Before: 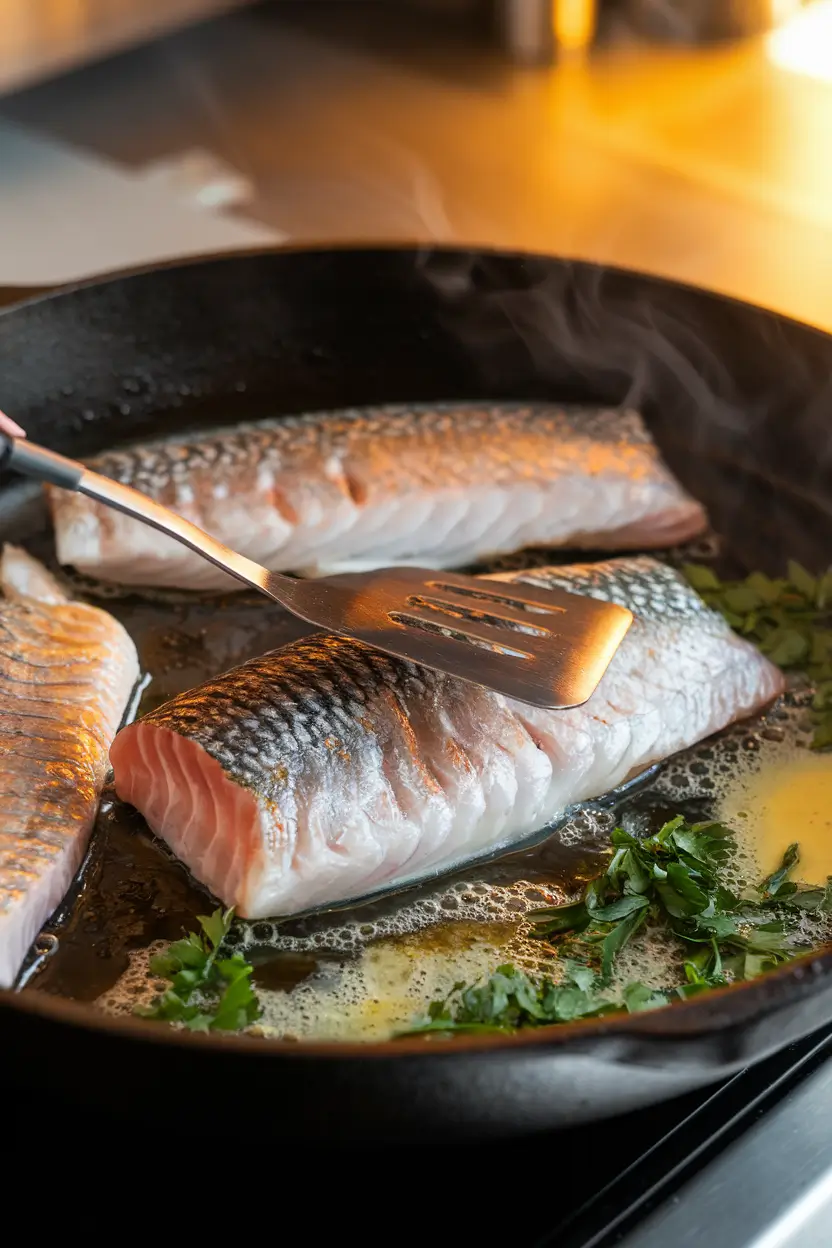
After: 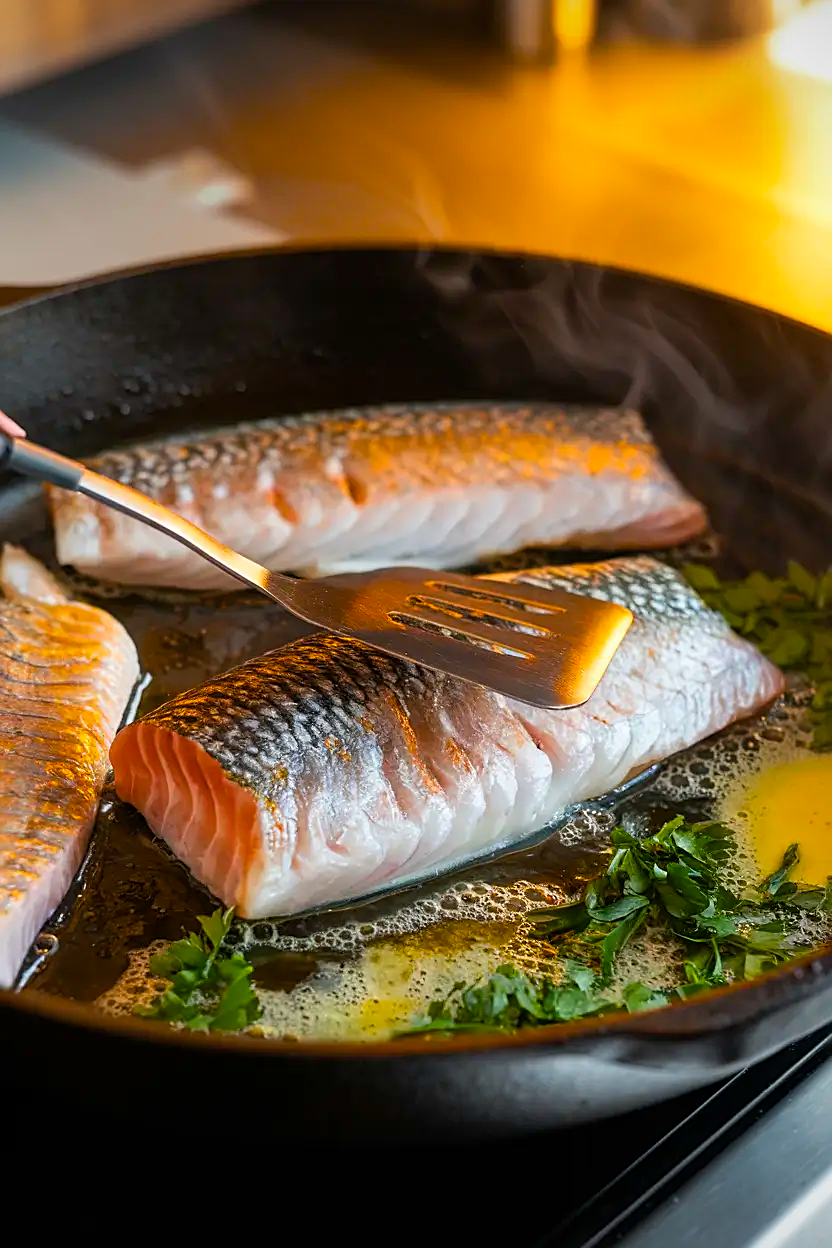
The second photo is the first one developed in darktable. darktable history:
color balance rgb: linear chroma grading › global chroma 22.885%, perceptual saturation grading › global saturation 25.13%
vignetting: fall-off start 91.81%, center (-0.012, 0)
sharpen: on, module defaults
